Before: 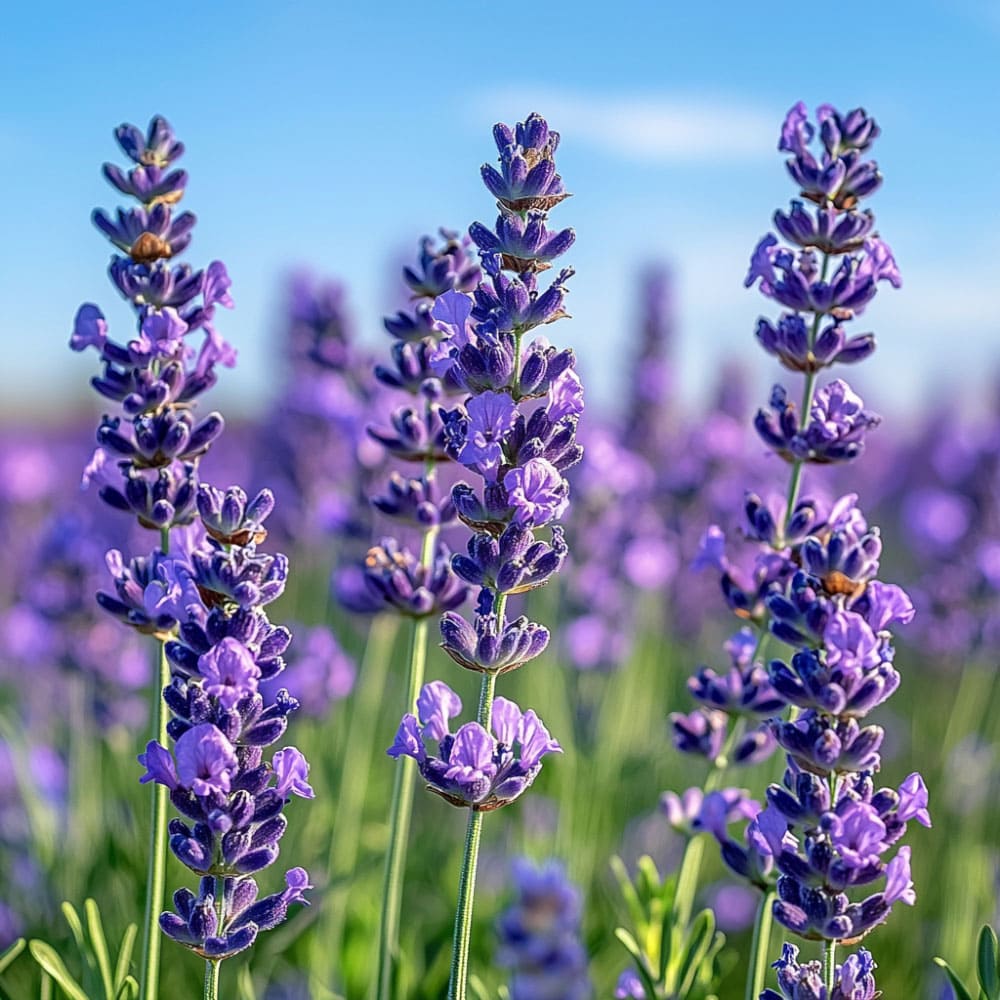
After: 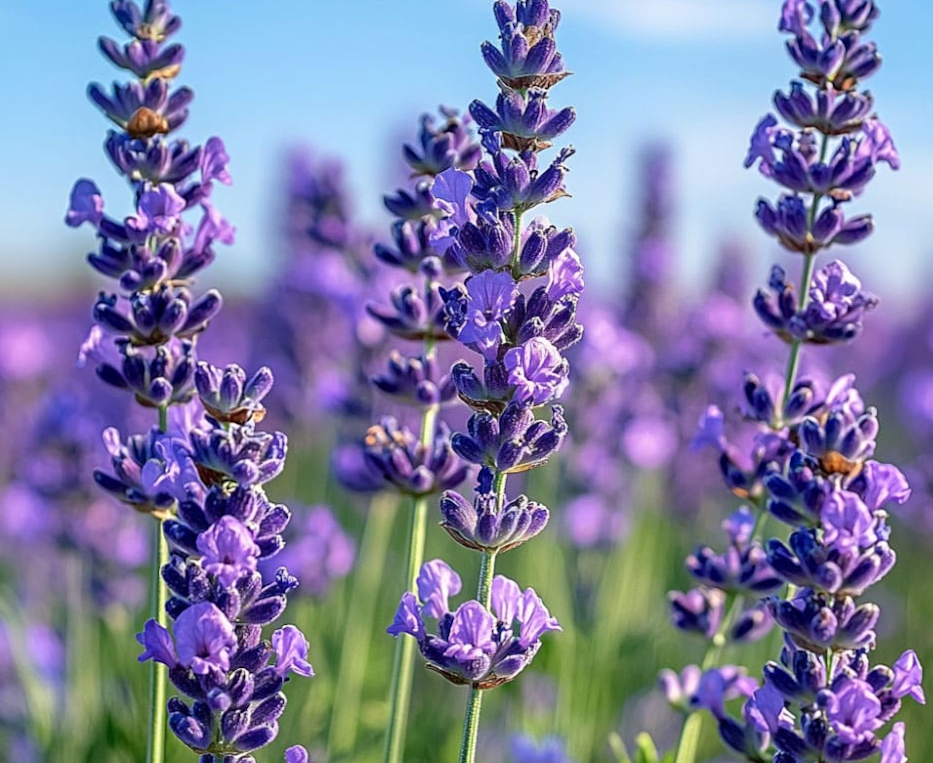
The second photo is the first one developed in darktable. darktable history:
exposure: compensate highlight preservation false
crop and rotate: angle 0.03°, top 11.643%, right 5.651%, bottom 11.189%
rotate and perspective: rotation 0.174°, lens shift (vertical) 0.013, lens shift (horizontal) 0.019, shear 0.001, automatic cropping original format, crop left 0.007, crop right 0.991, crop top 0.016, crop bottom 0.997
tone equalizer: on, module defaults
